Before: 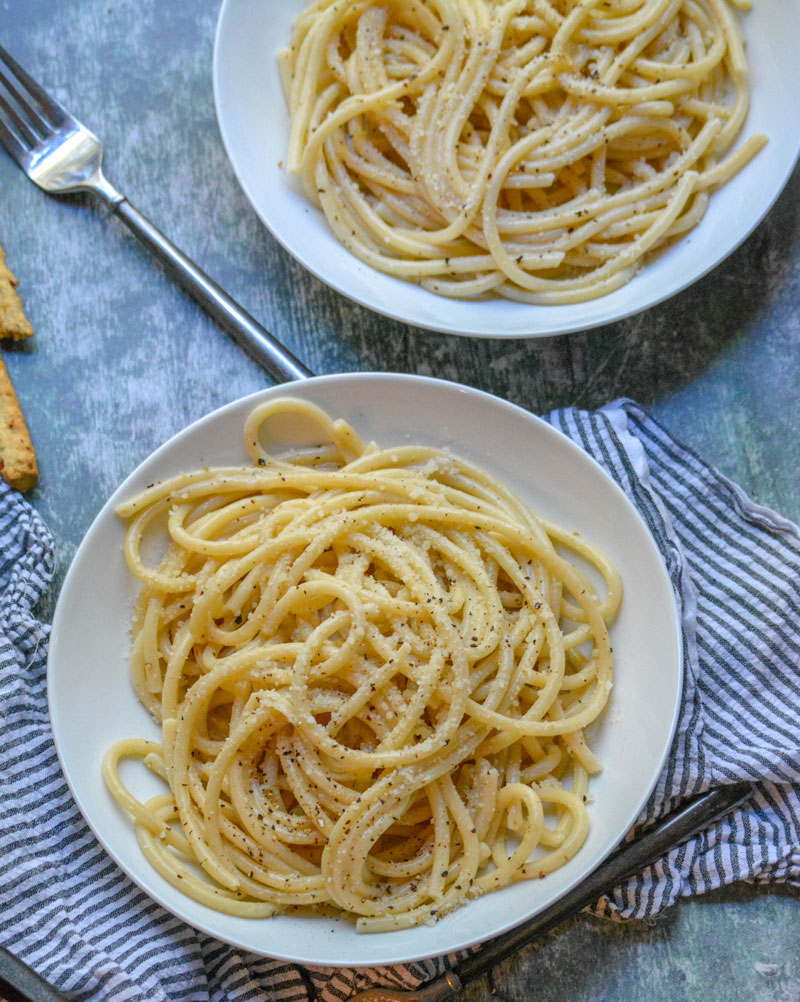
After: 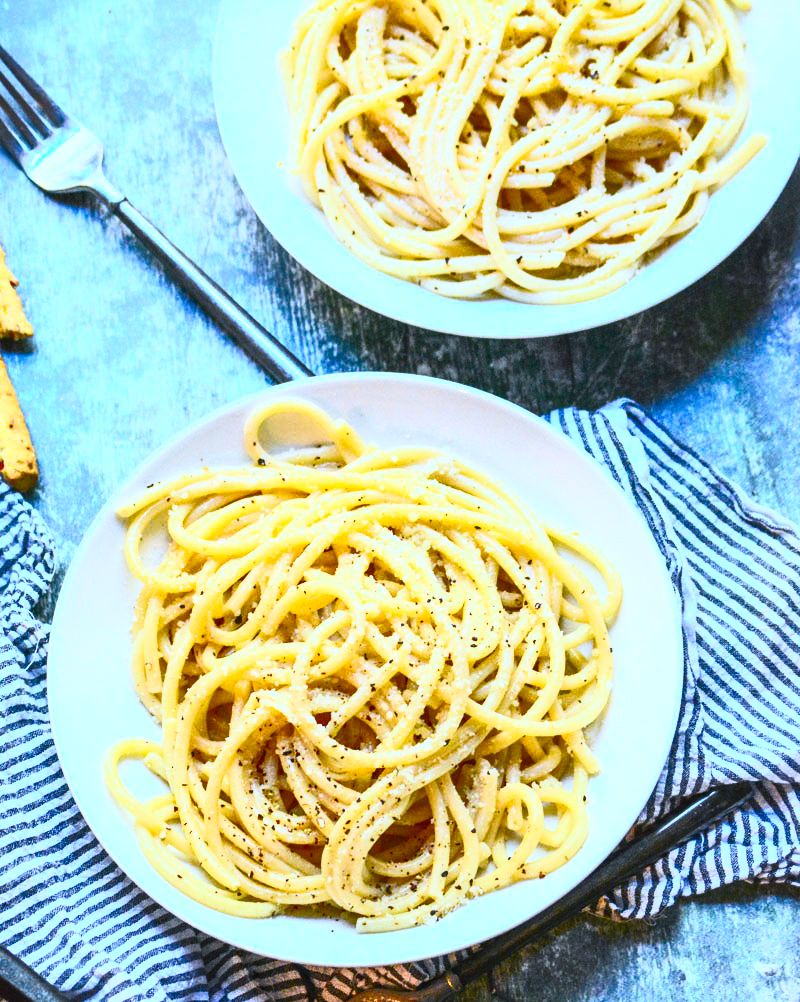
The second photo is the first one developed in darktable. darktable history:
white balance: red 0.924, blue 1.095
contrast brightness saturation: contrast 0.83, brightness 0.59, saturation 0.59
